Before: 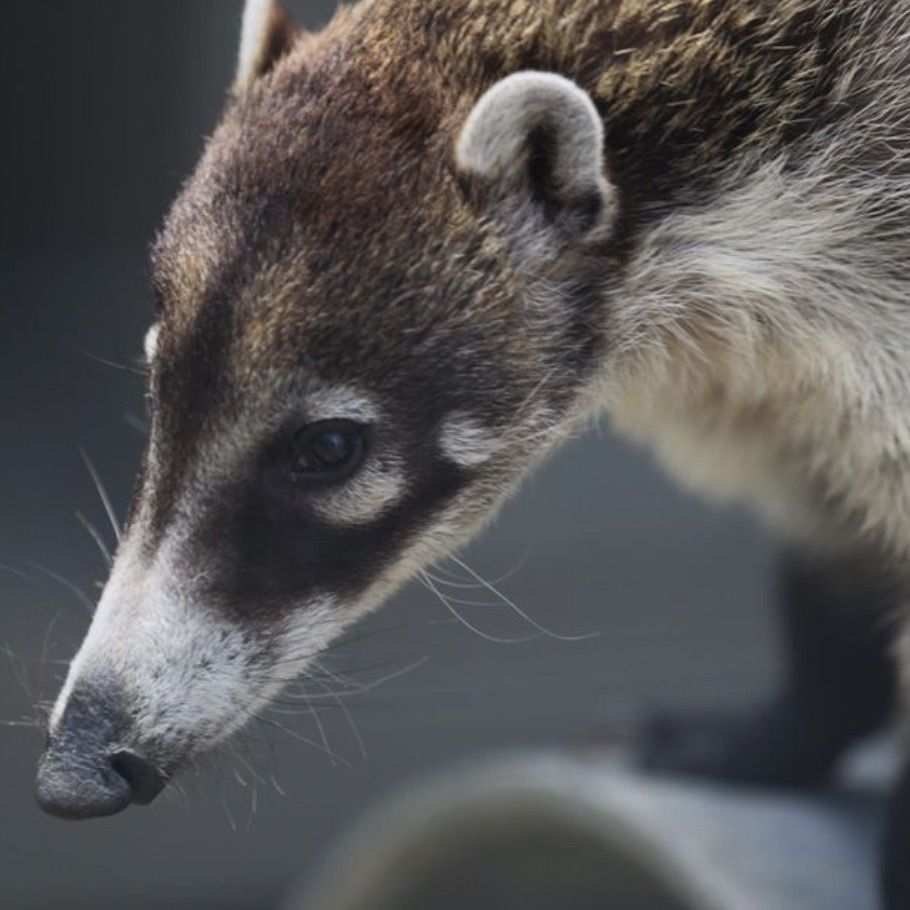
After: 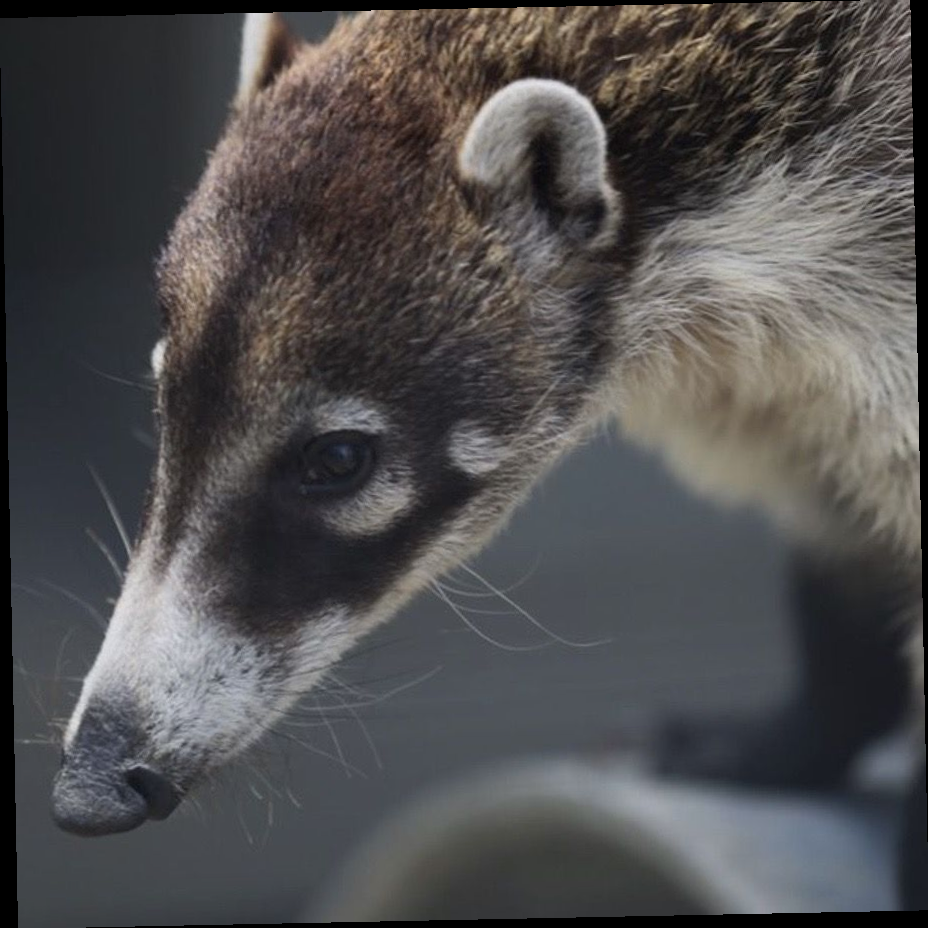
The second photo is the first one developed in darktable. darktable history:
exposure: black level correction 0.001, exposure -0.125 EV, compensate exposure bias true, compensate highlight preservation false
rotate and perspective: rotation -1.17°, automatic cropping off
